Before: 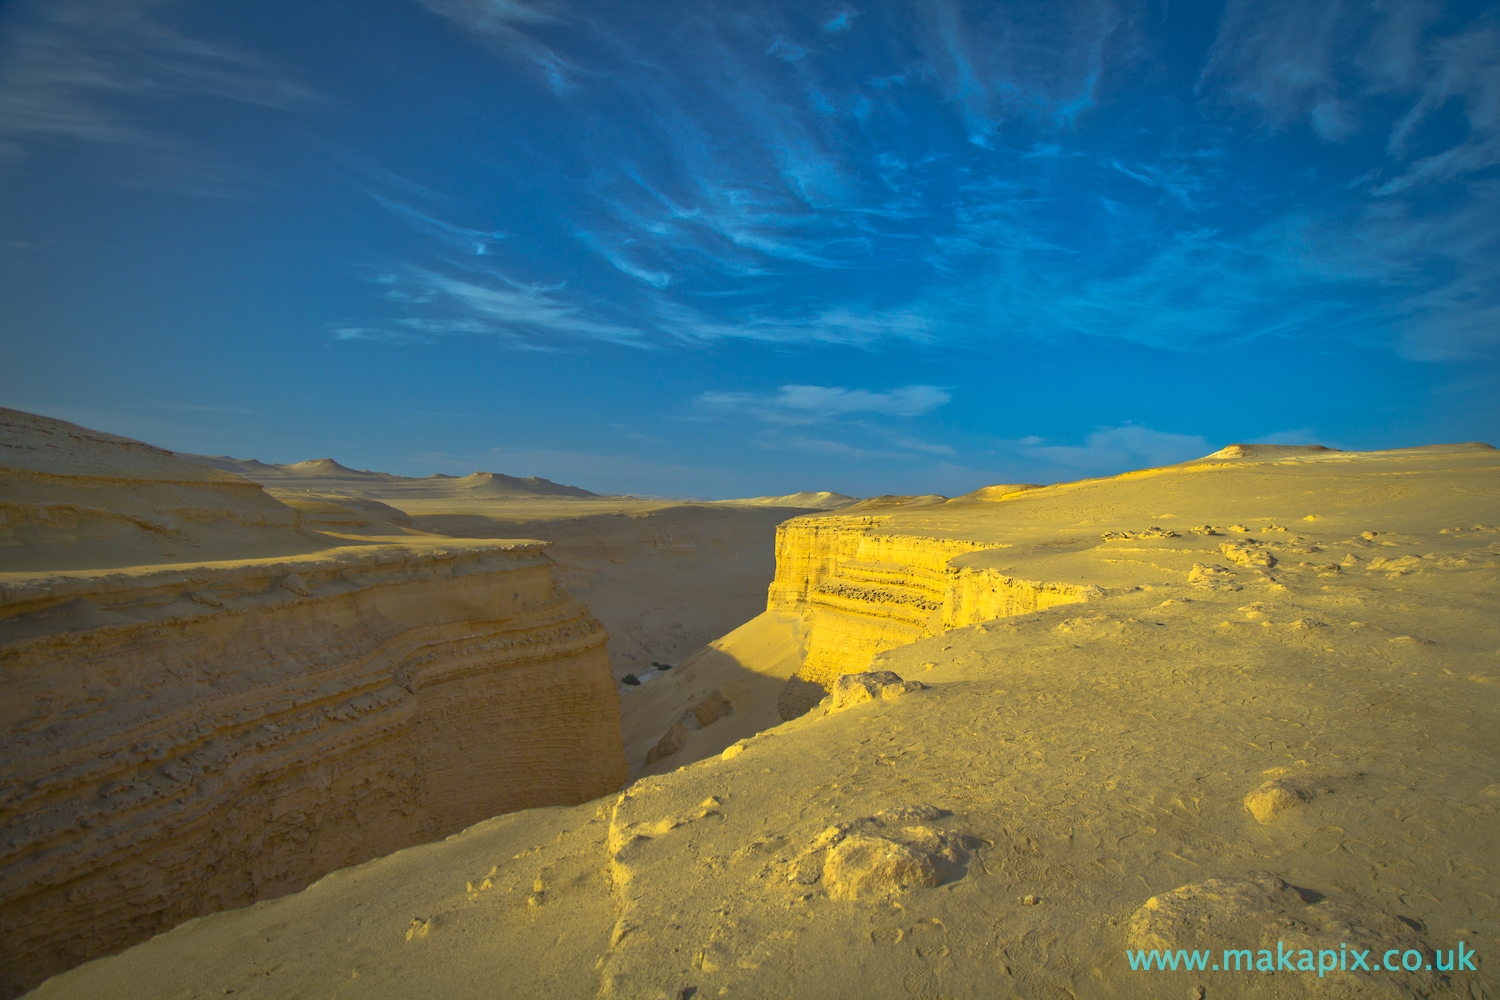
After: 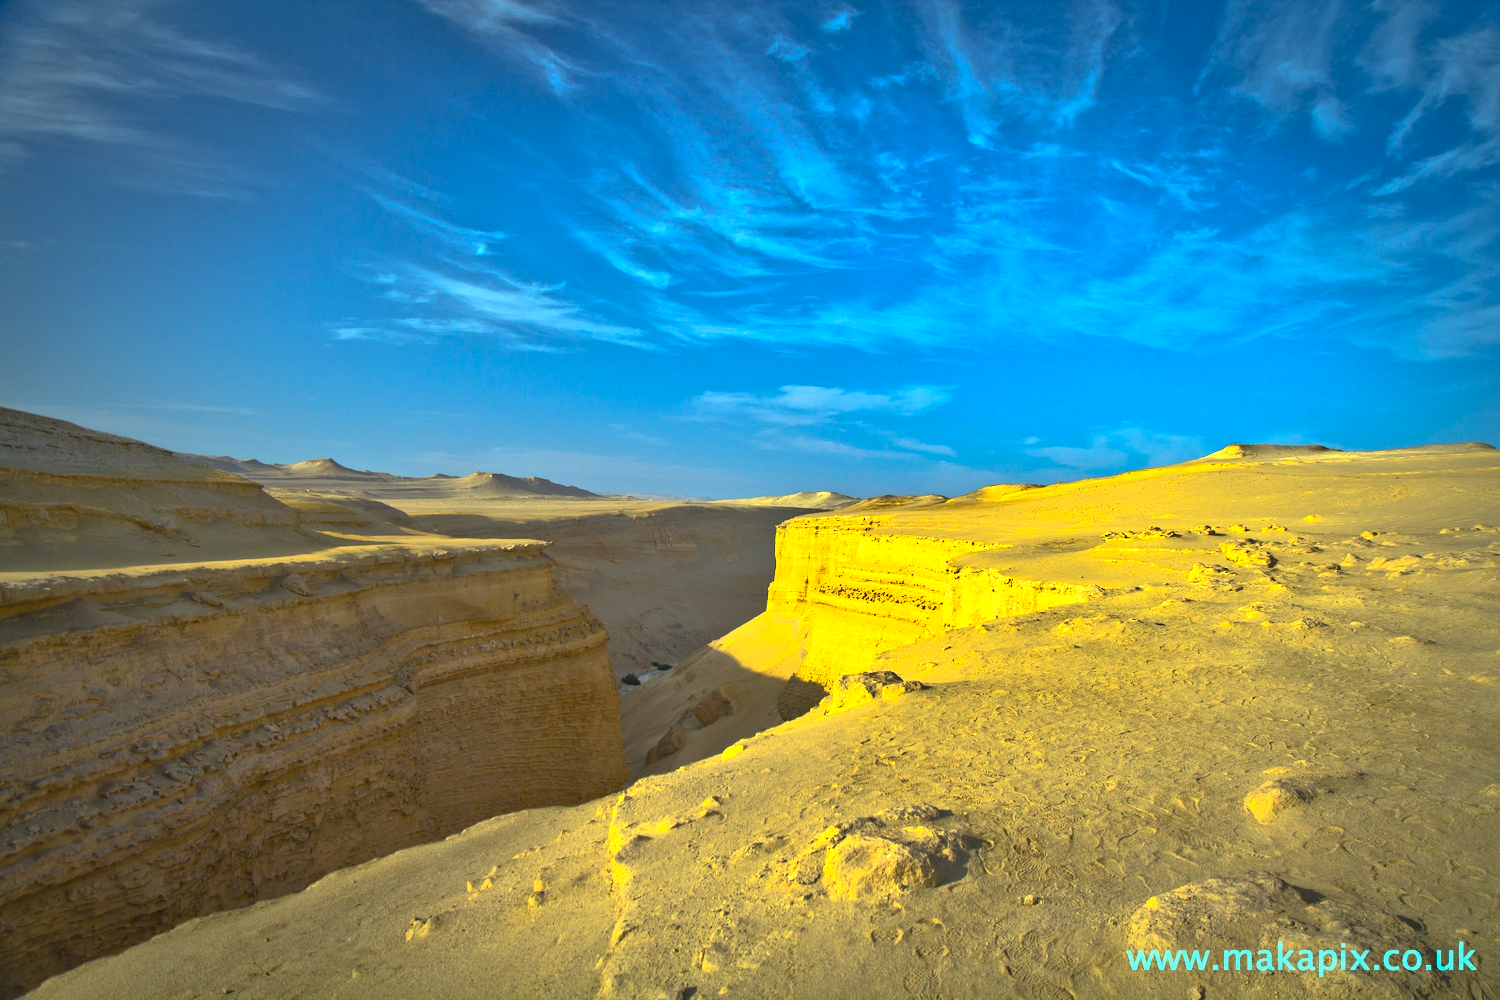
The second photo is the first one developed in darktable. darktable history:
contrast brightness saturation: contrast 0.2, brightness 0.16, saturation 0.22
tone equalizer: -8 EV -0.75 EV, -7 EV -0.7 EV, -6 EV -0.6 EV, -5 EV -0.4 EV, -3 EV 0.4 EV, -2 EV 0.6 EV, -1 EV 0.7 EV, +0 EV 0.75 EV, edges refinement/feathering 500, mask exposure compensation -1.57 EV, preserve details no
shadows and highlights: shadows 60, soften with gaussian
color correction: highlights a* -0.182, highlights b* -0.124
